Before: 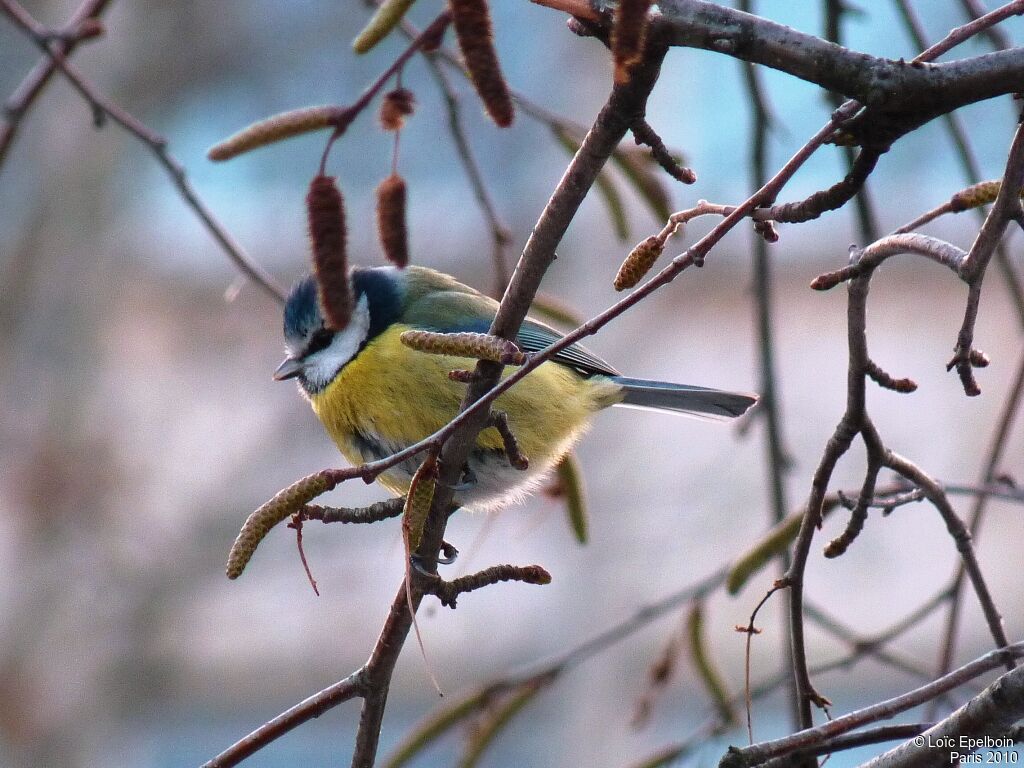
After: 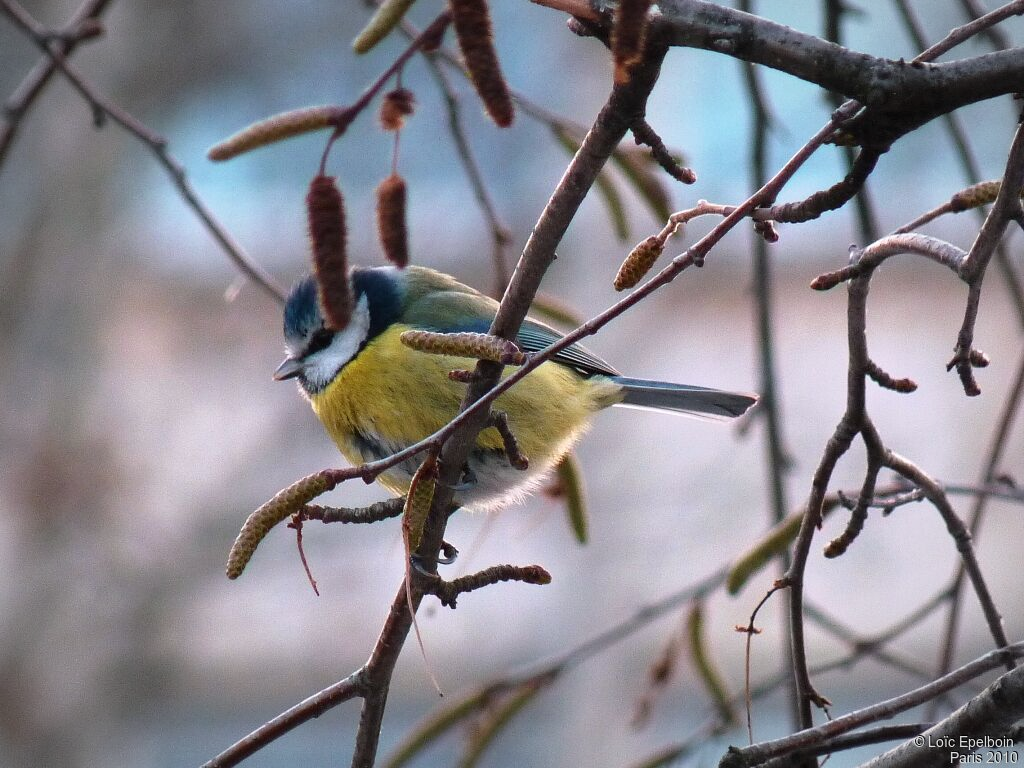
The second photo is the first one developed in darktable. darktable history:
tone equalizer: on, module defaults
vignetting: brightness -0.272, automatic ratio true, unbound false
